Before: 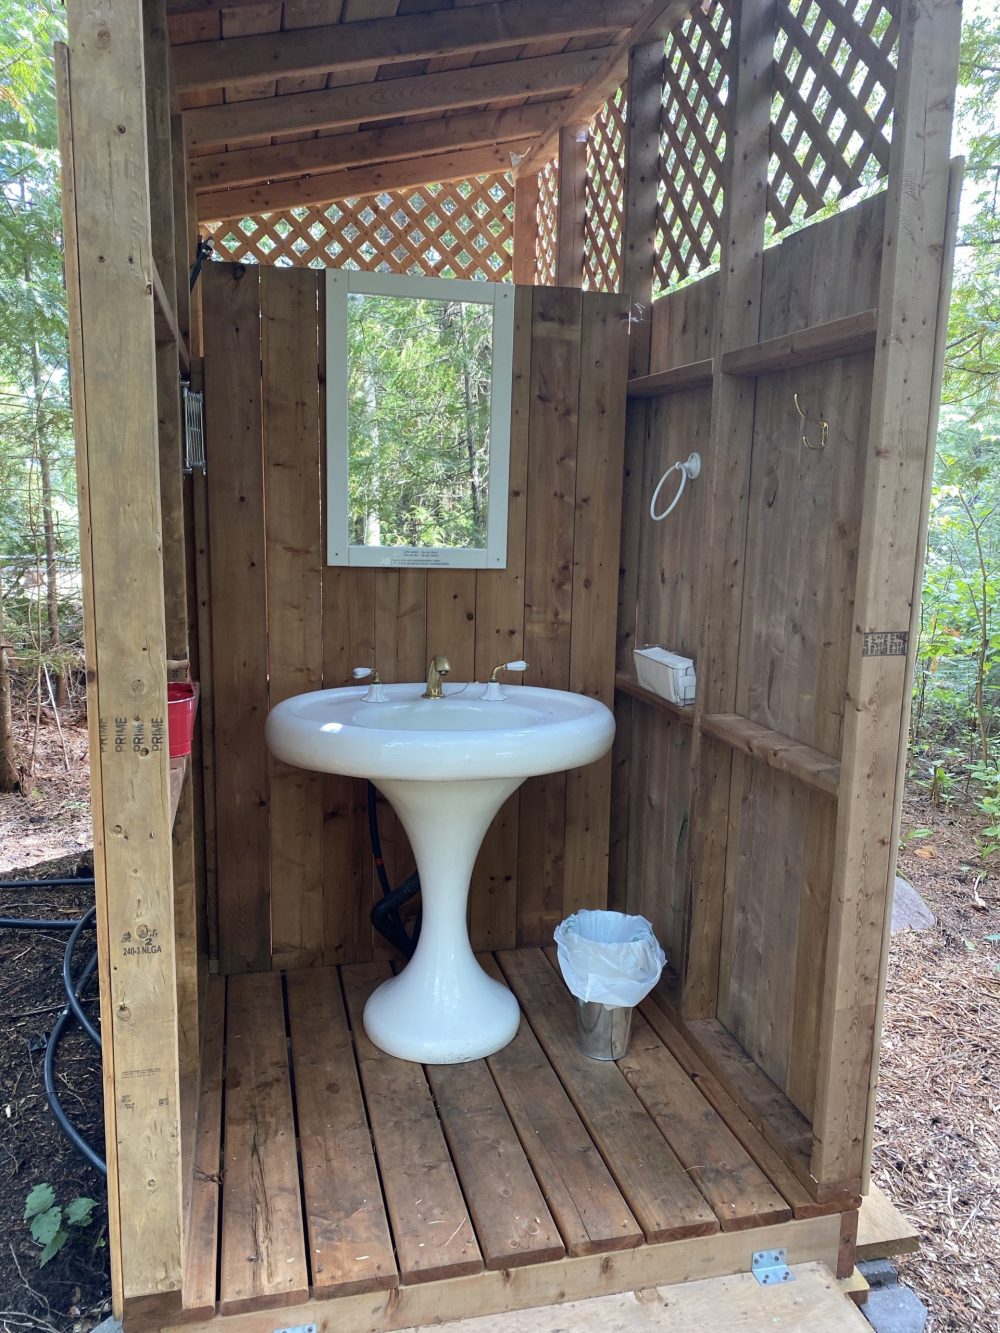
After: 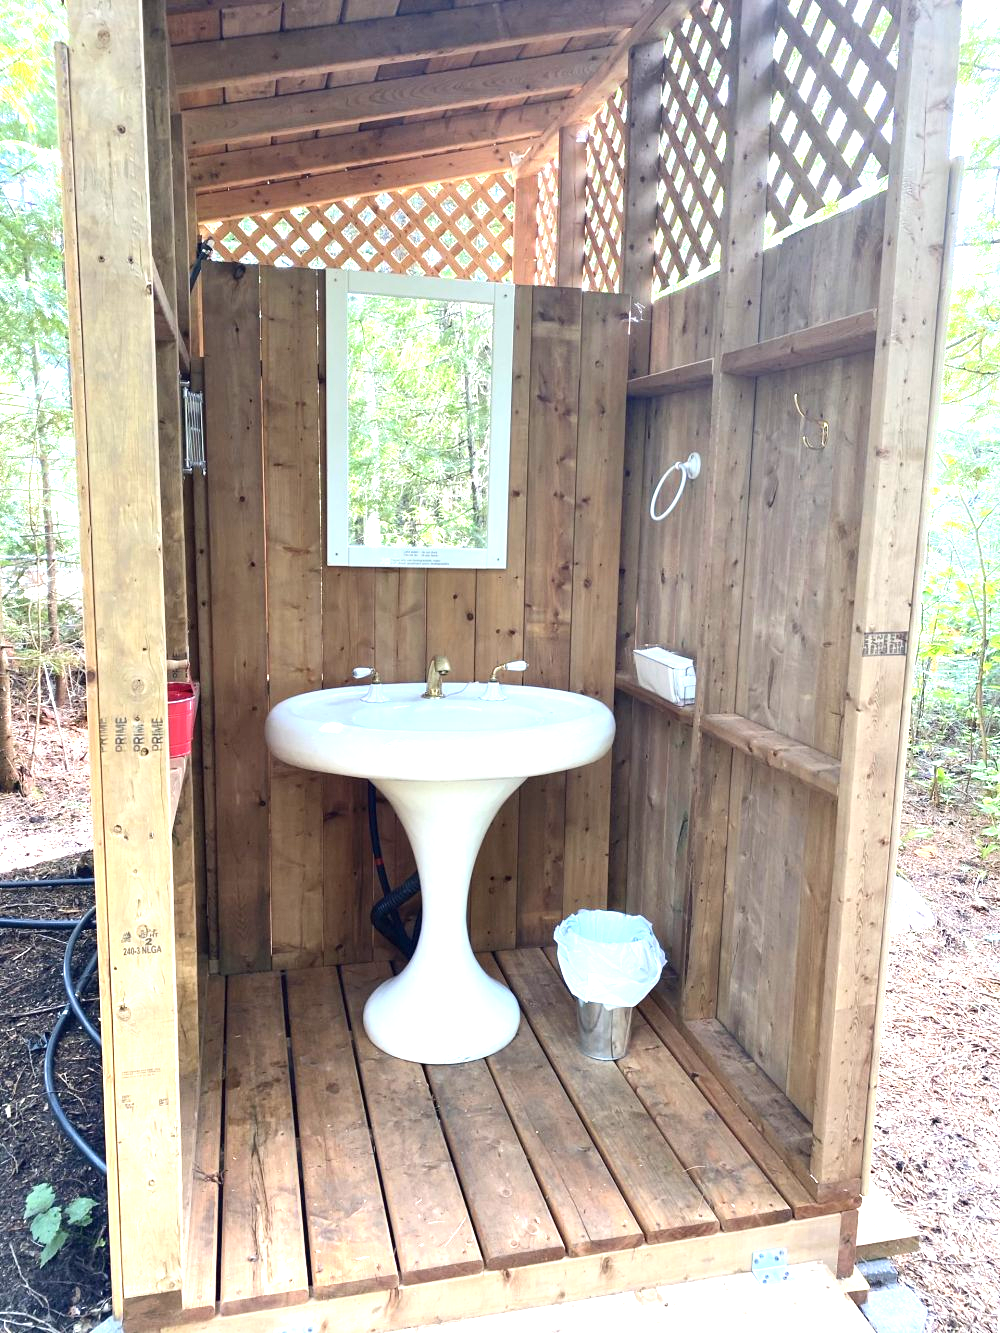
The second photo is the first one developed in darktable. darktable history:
exposure: black level correction 0, exposure 1.379 EV, compensate exposure bias true, compensate highlight preservation false
contrast brightness saturation: contrast 0.1, brightness 0.02, saturation 0.02
